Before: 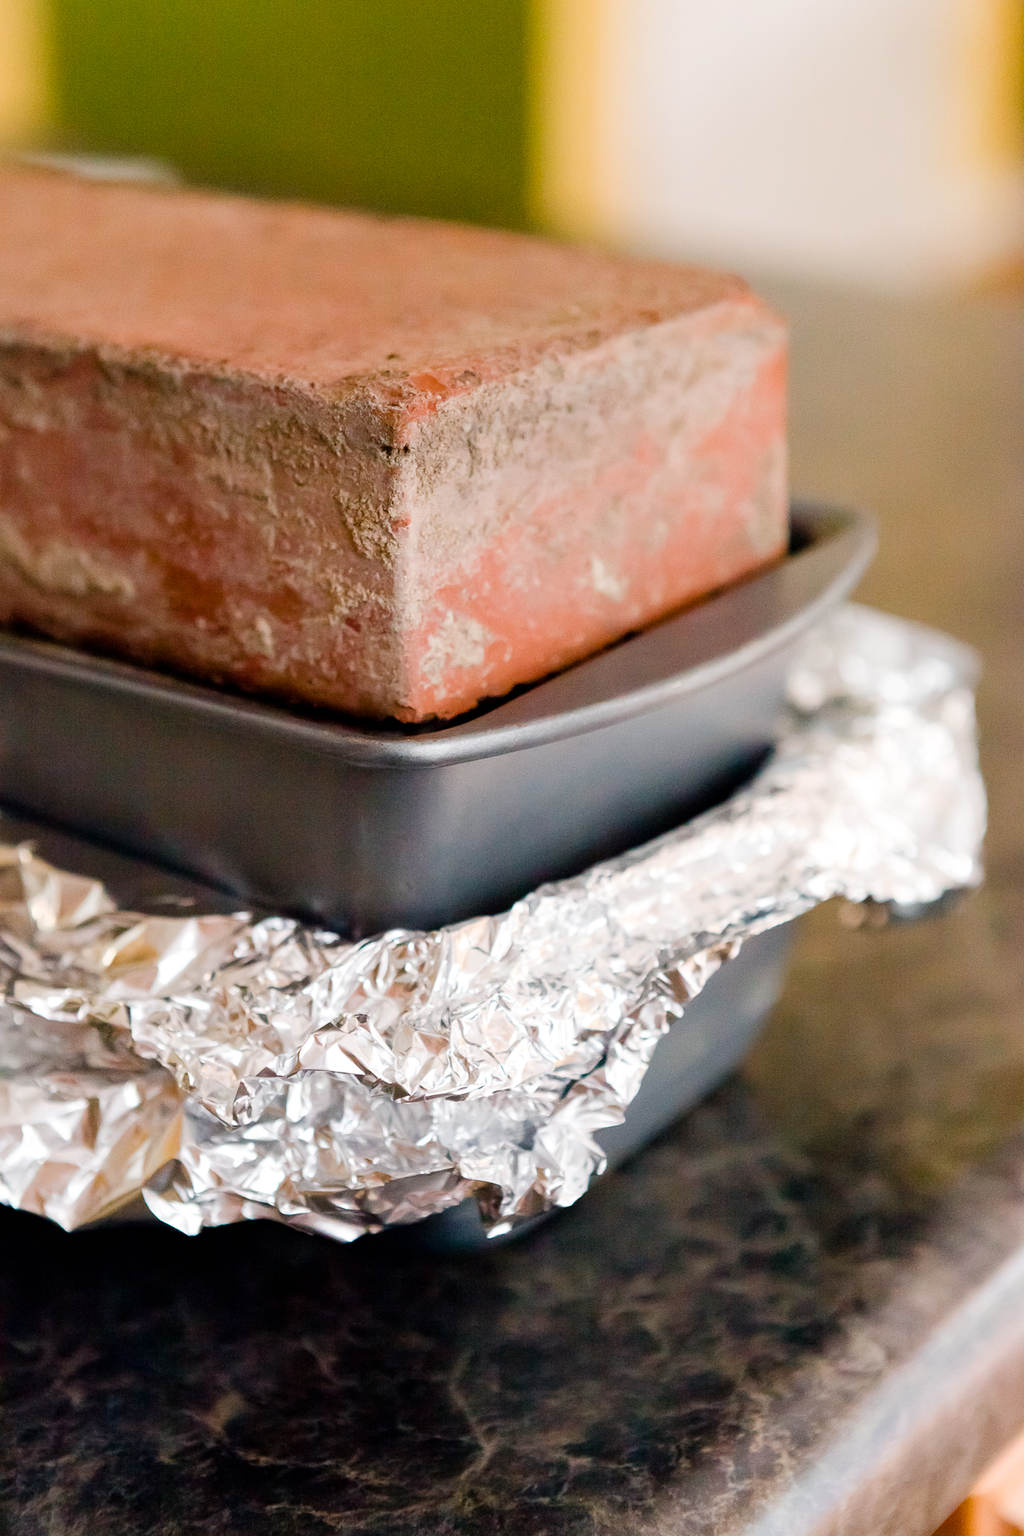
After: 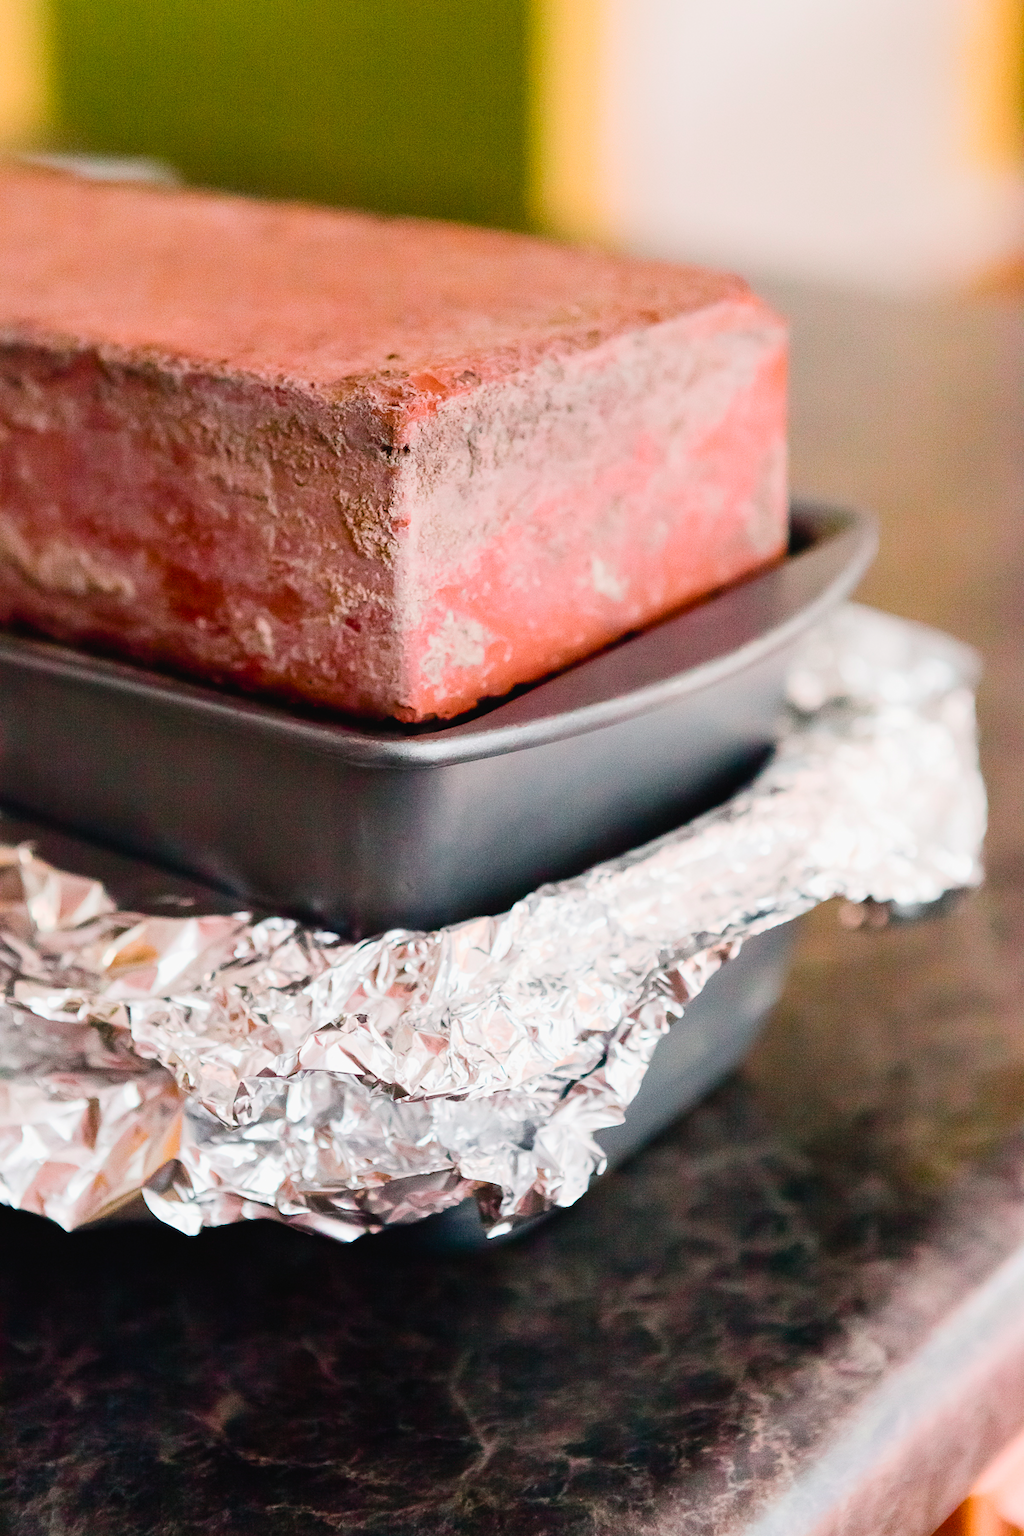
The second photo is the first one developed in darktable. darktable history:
tone curve: curves: ch0 [(0, 0.023) (0.217, 0.19) (0.754, 0.801) (1, 0.977)]; ch1 [(0, 0) (0.392, 0.398) (0.5, 0.5) (0.521, 0.529) (0.56, 0.592) (1, 1)]; ch2 [(0, 0) (0.5, 0.5) (0.579, 0.561) (0.65, 0.657) (1, 1)], color space Lab, independent channels, preserve colors none
